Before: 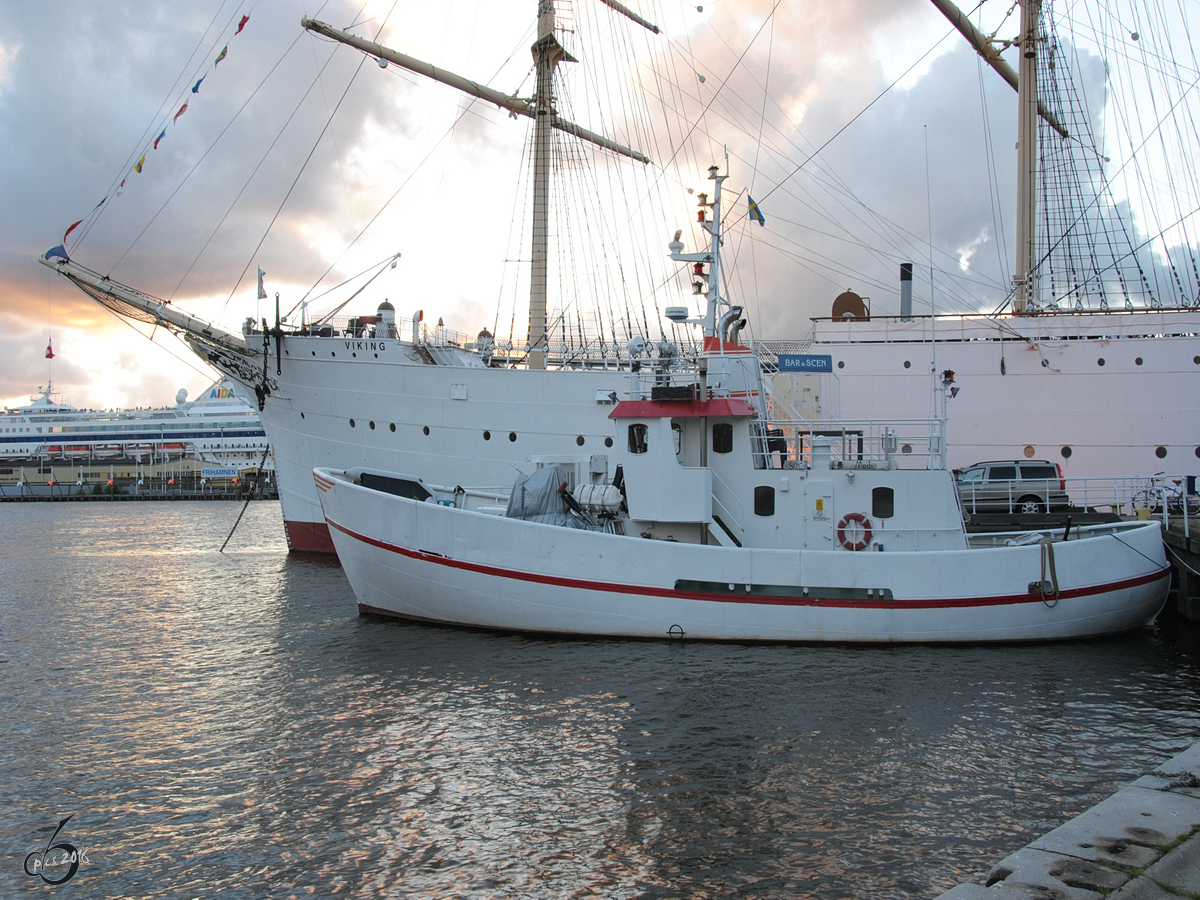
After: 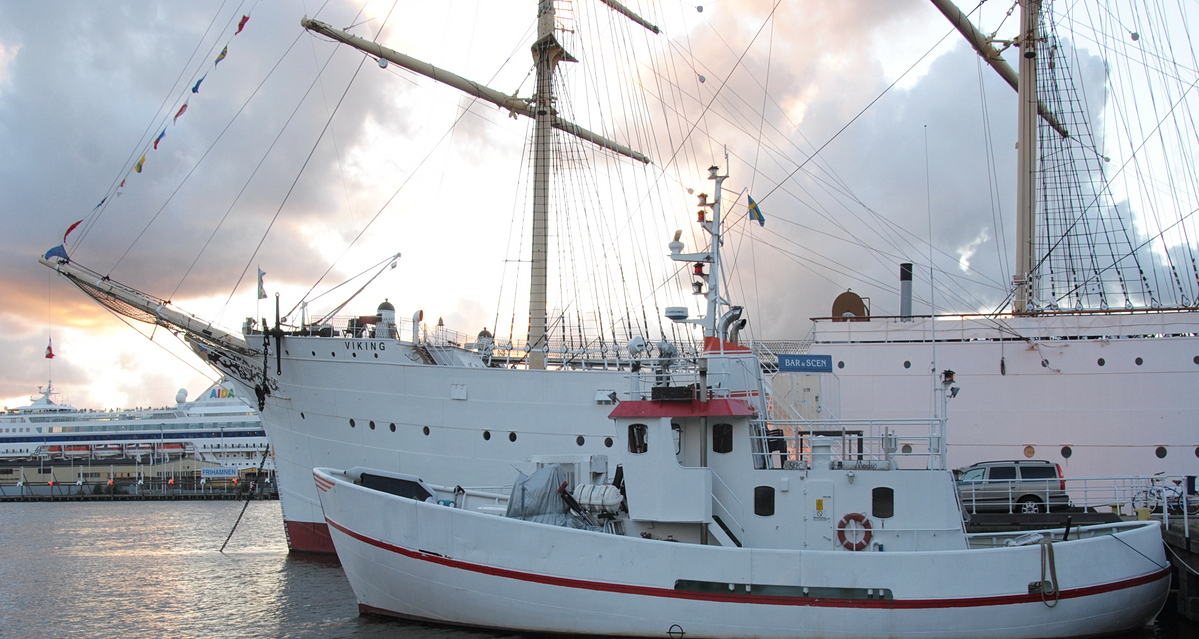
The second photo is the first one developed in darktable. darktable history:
crop: right 0.001%, bottom 28.921%
color correction: highlights b* 0.058, saturation 0.978
